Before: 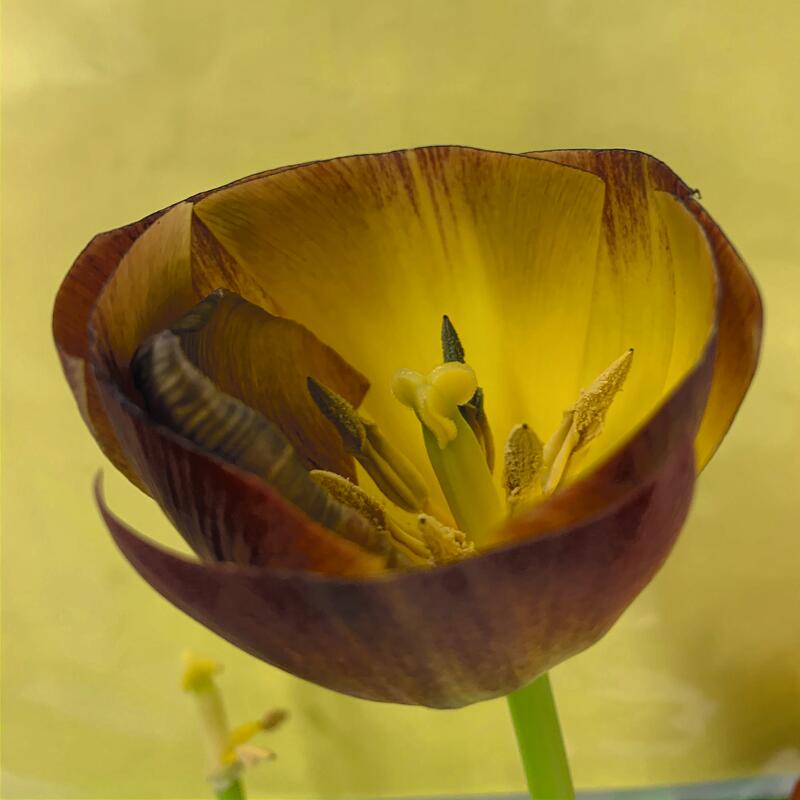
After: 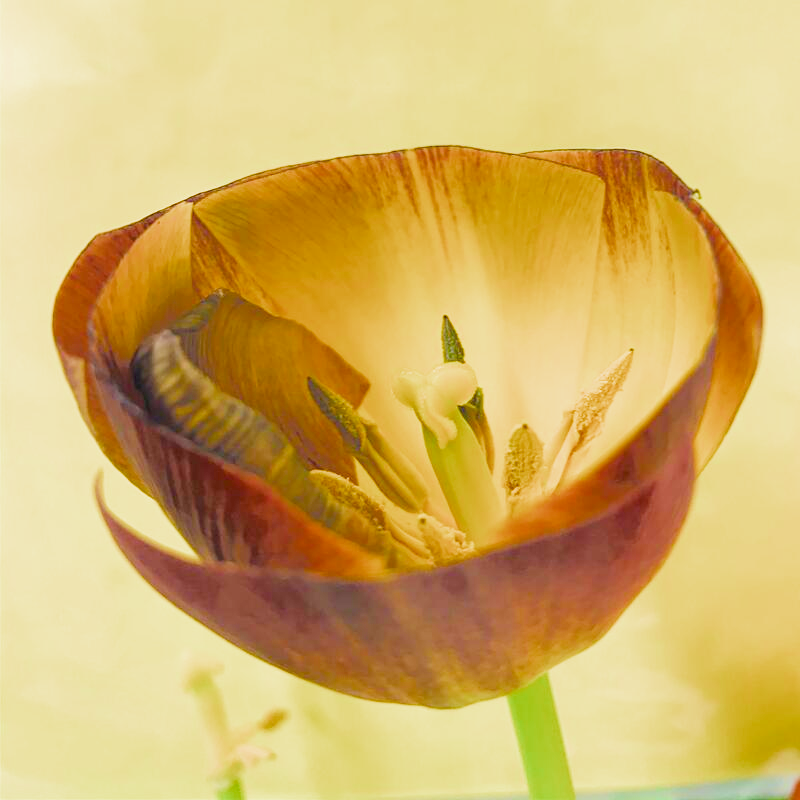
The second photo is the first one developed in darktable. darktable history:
filmic rgb: middle gray luminance 4.29%, black relative exposure -13 EV, white relative exposure 5 EV, threshold 6 EV, target black luminance 0%, hardness 5.19, latitude 59.69%, contrast 0.767, highlights saturation mix 5%, shadows ↔ highlights balance 25.95%, add noise in highlights 0, color science v3 (2019), use custom middle-gray values true, iterations of high-quality reconstruction 0, contrast in highlights soft, enable highlight reconstruction true
color balance rgb: global vibrance 42.74%
bloom: size 9%, threshold 100%, strength 7%
